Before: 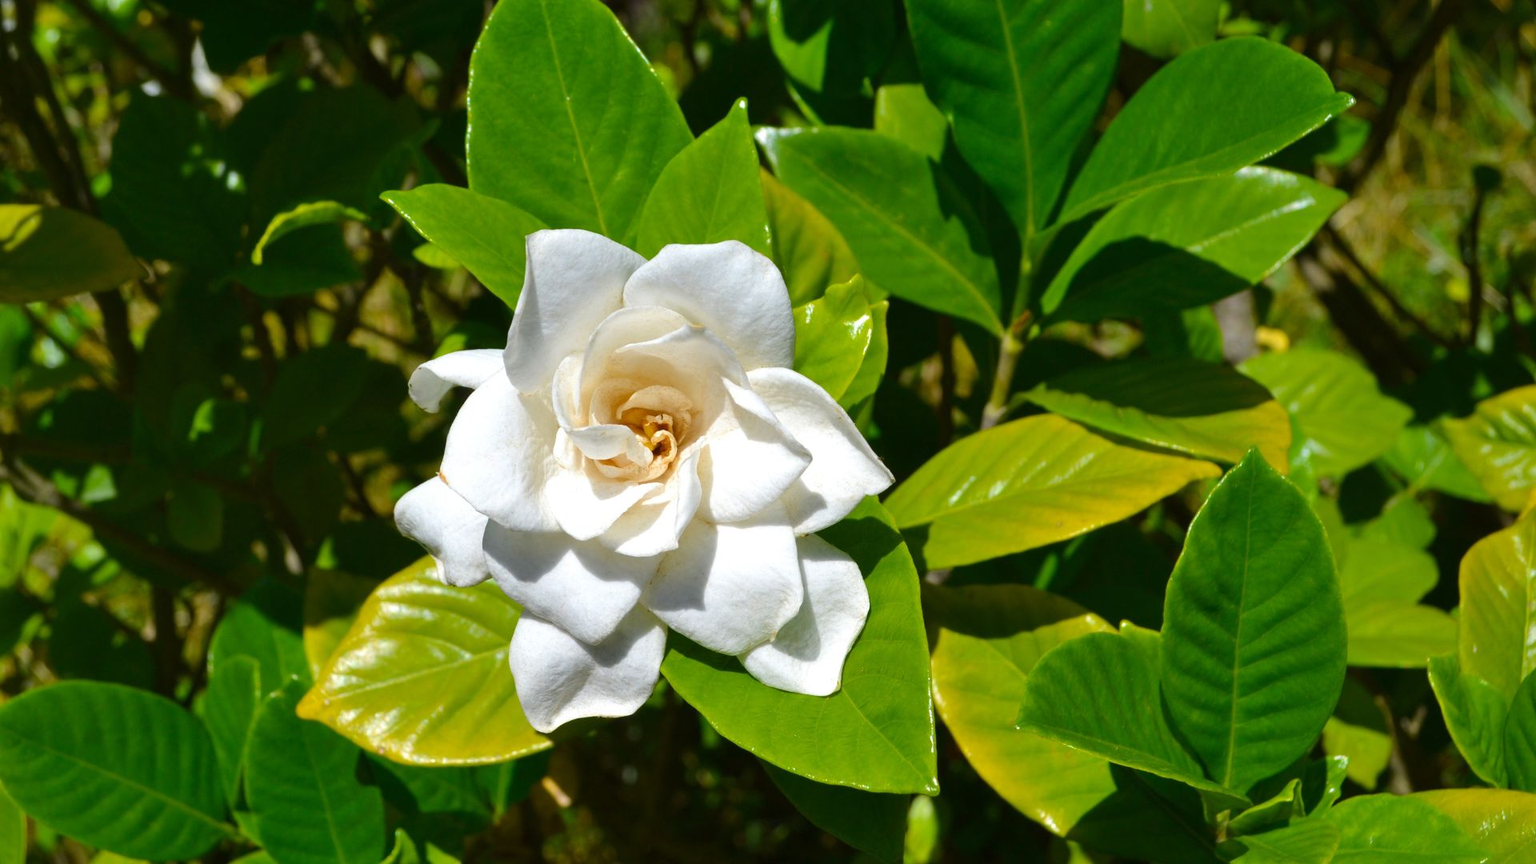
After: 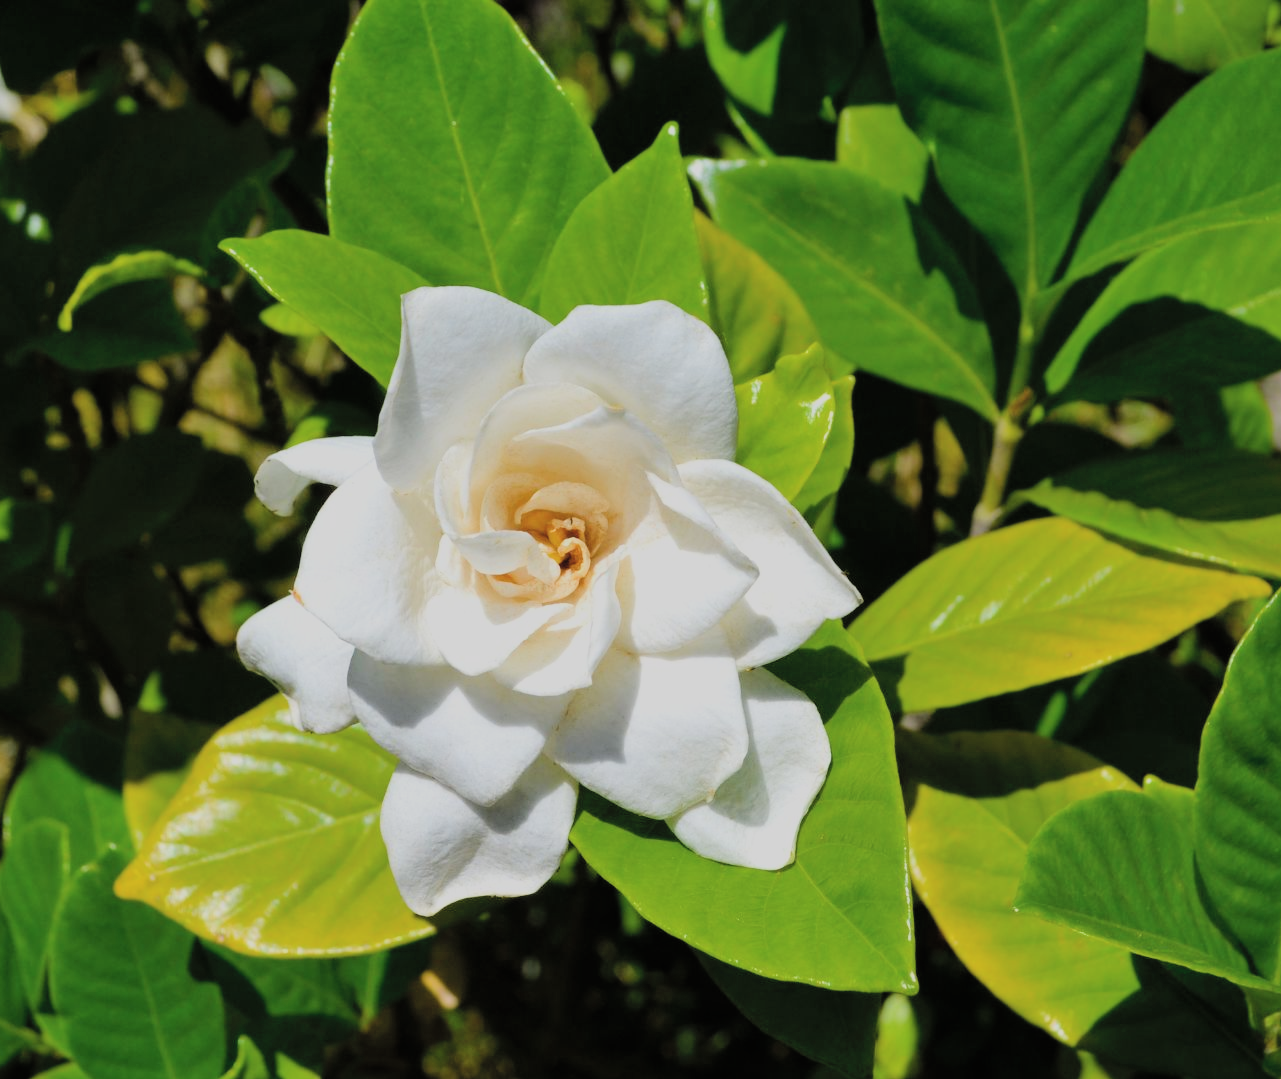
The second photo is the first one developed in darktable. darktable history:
filmic rgb: black relative exposure -7.2 EV, white relative exposure 5.35 EV, hardness 3.03
contrast brightness saturation: brightness 0.136
exposure: exposure -0.15 EV, compensate highlight preservation false
crop and rotate: left 13.38%, right 19.894%
